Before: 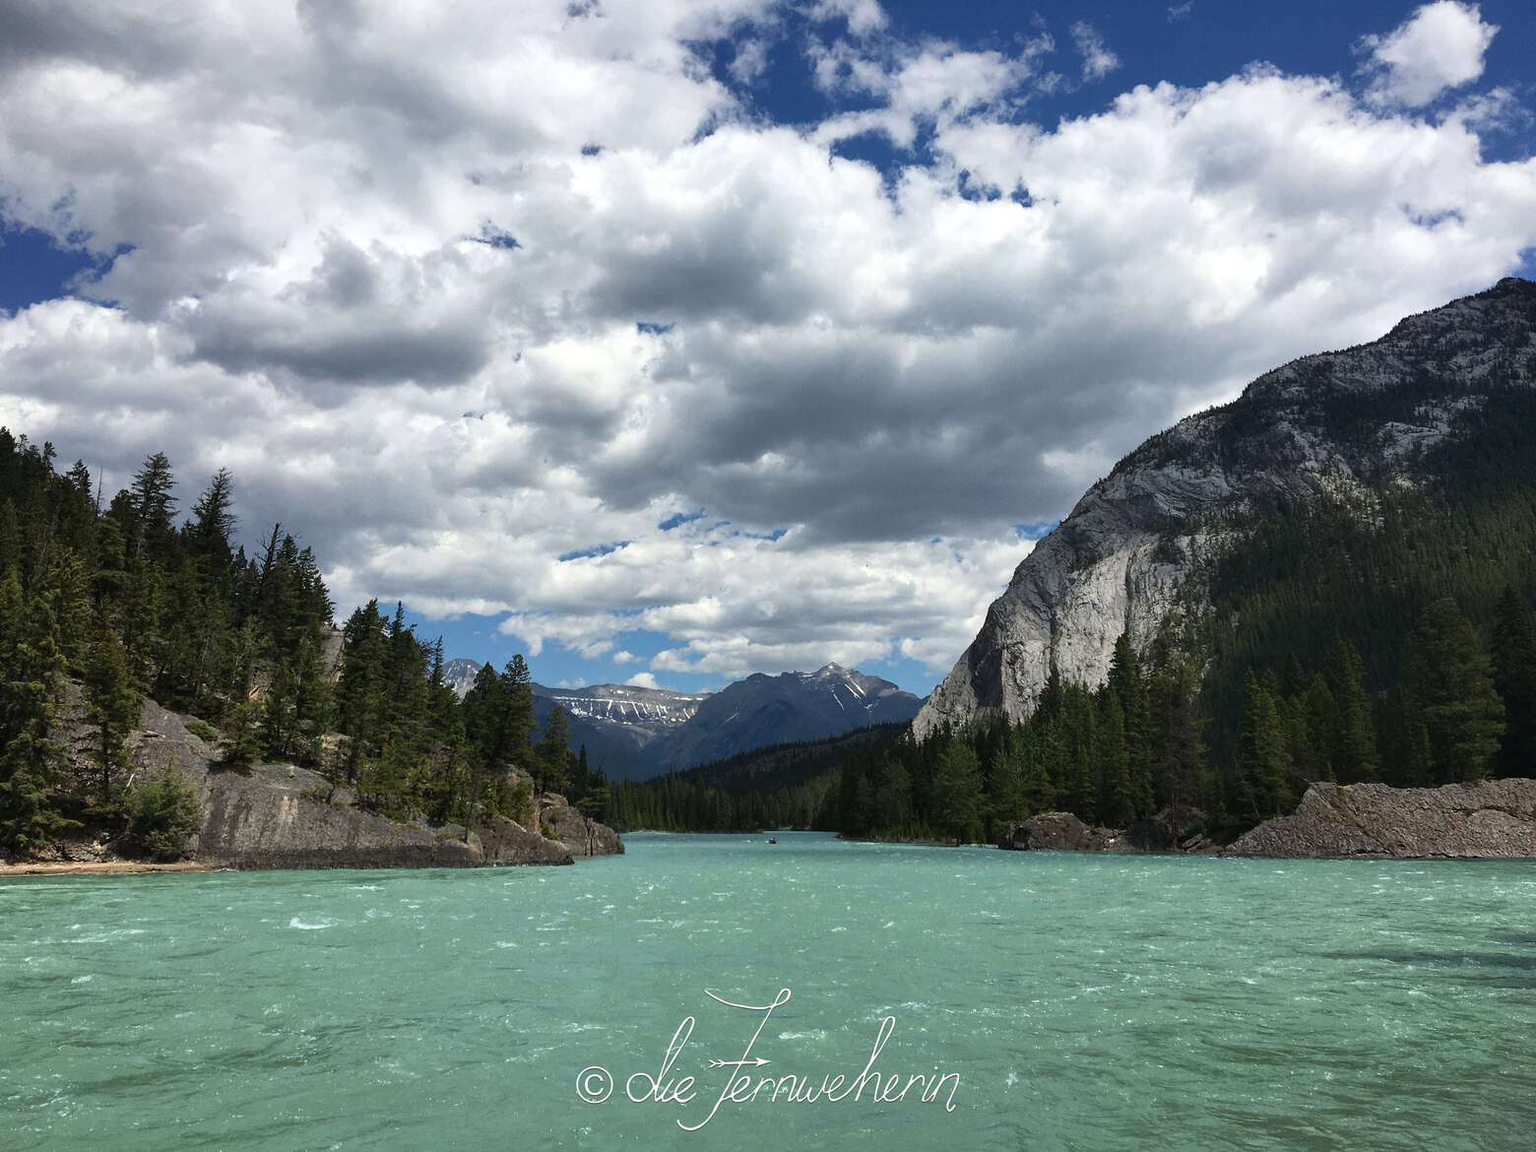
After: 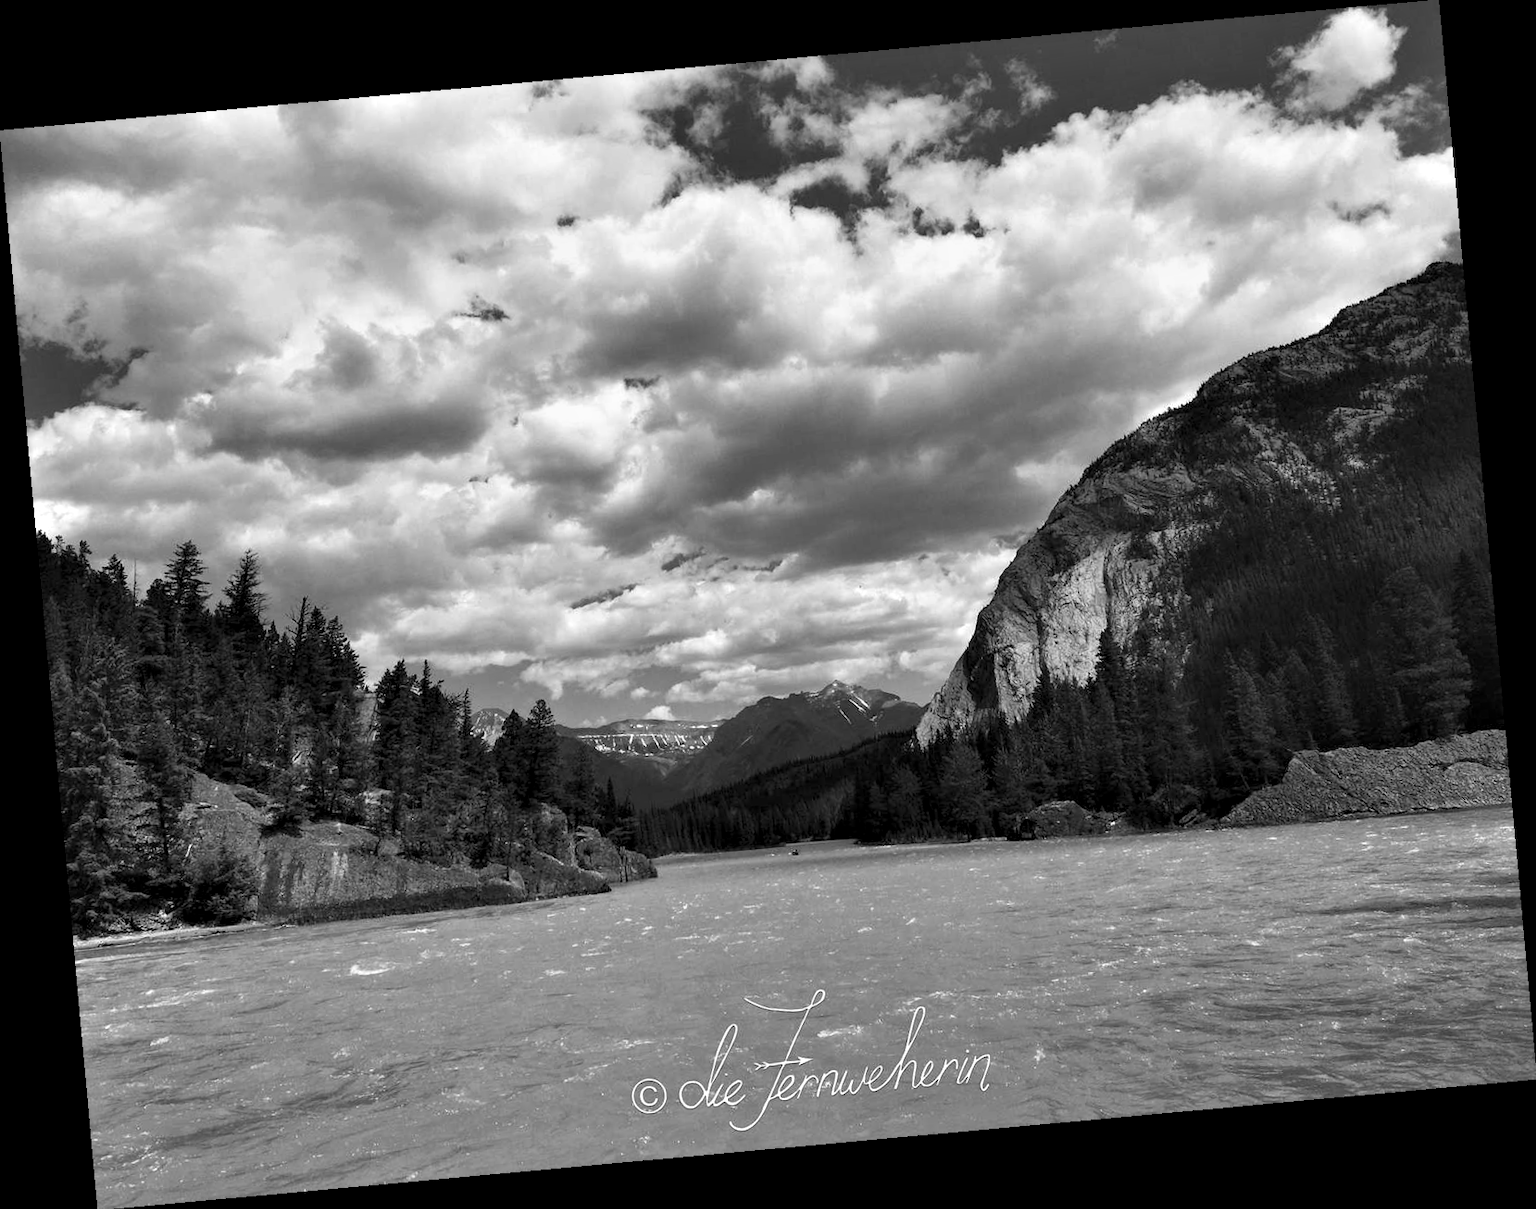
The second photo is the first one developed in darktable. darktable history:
rotate and perspective: rotation -5.2°, automatic cropping off
monochrome: a -92.57, b 58.91
exposure: compensate highlight preservation false
contrast equalizer: octaves 7, y [[0.528, 0.548, 0.563, 0.562, 0.546, 0.526], [0.55 ×6], [0 ×6], [0 ×6], [0 ×6]]
